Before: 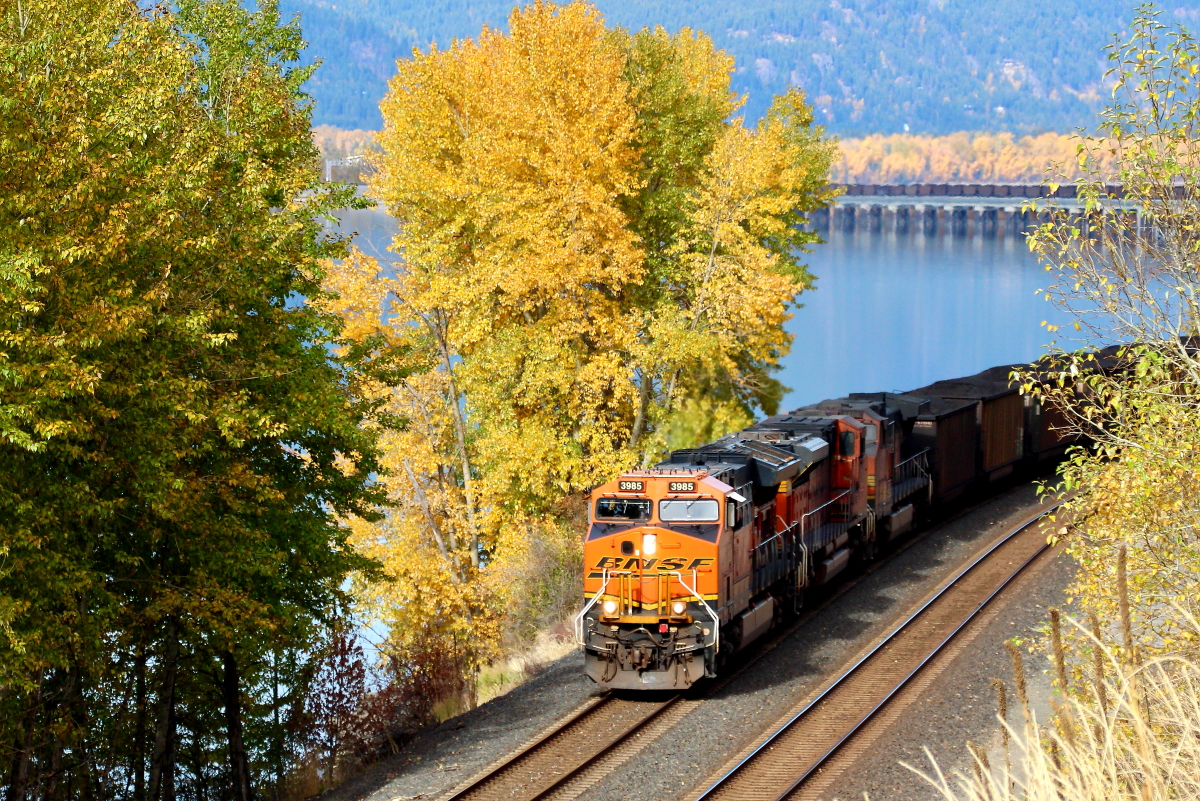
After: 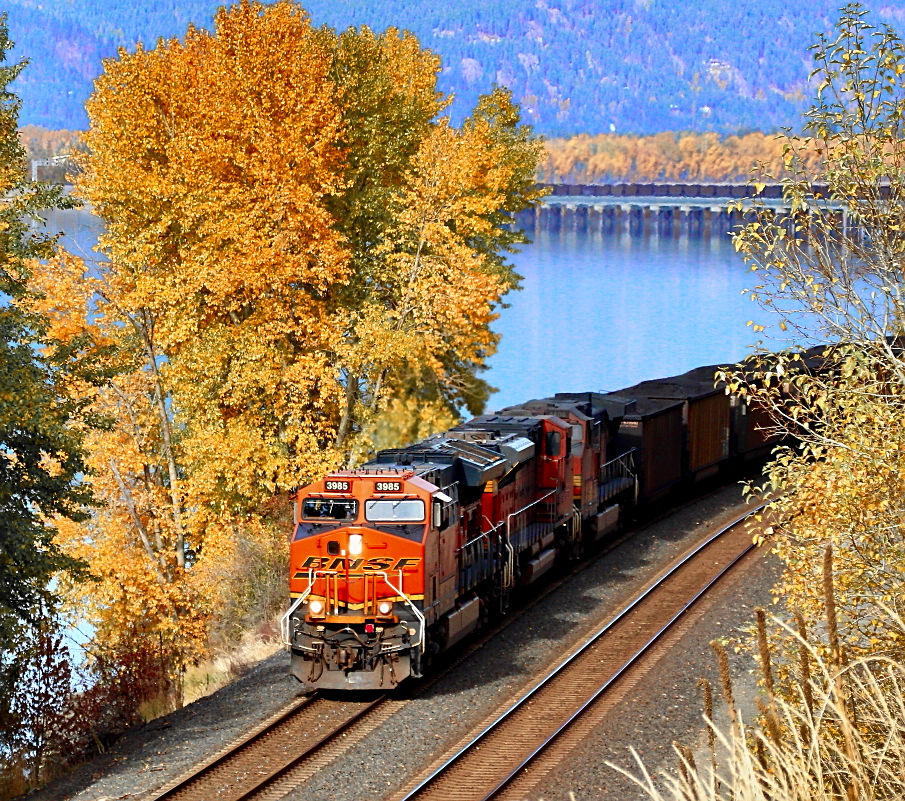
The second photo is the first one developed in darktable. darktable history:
color zones: curves: ch0 [(0, 0.363) (0.128, 0.373) (0.25, 0.5) (0.402, 0.407) (0.521, 0.525) (0.63, 0.559) (0.729, 0.662) (0.867, 0.471)]; ch1 [(0, 0.515) (0.136, 0.618) (0.25, 0.5) (0.378, 0) (0.516, 0) (0.622, 0.593) (0.737, 0.819) (0.87, 0.593)]; ch2 [(0, 0.529) (0.128, 0.471) (0.282, 0.451) (0.386, 0.662) (0.516, 0.525) (0.633, 0.554) (0.75, 0.62) (0.875, 0.441)]
shadows and highlights: shadows 20.9, highlights -82.71, soften with gaussian
crop and rotate: left 24.523%
exposure: exposure -0.067 EV, compensate exposure bias true, compensate highlight preservation false
sharpen: on, module defaults
